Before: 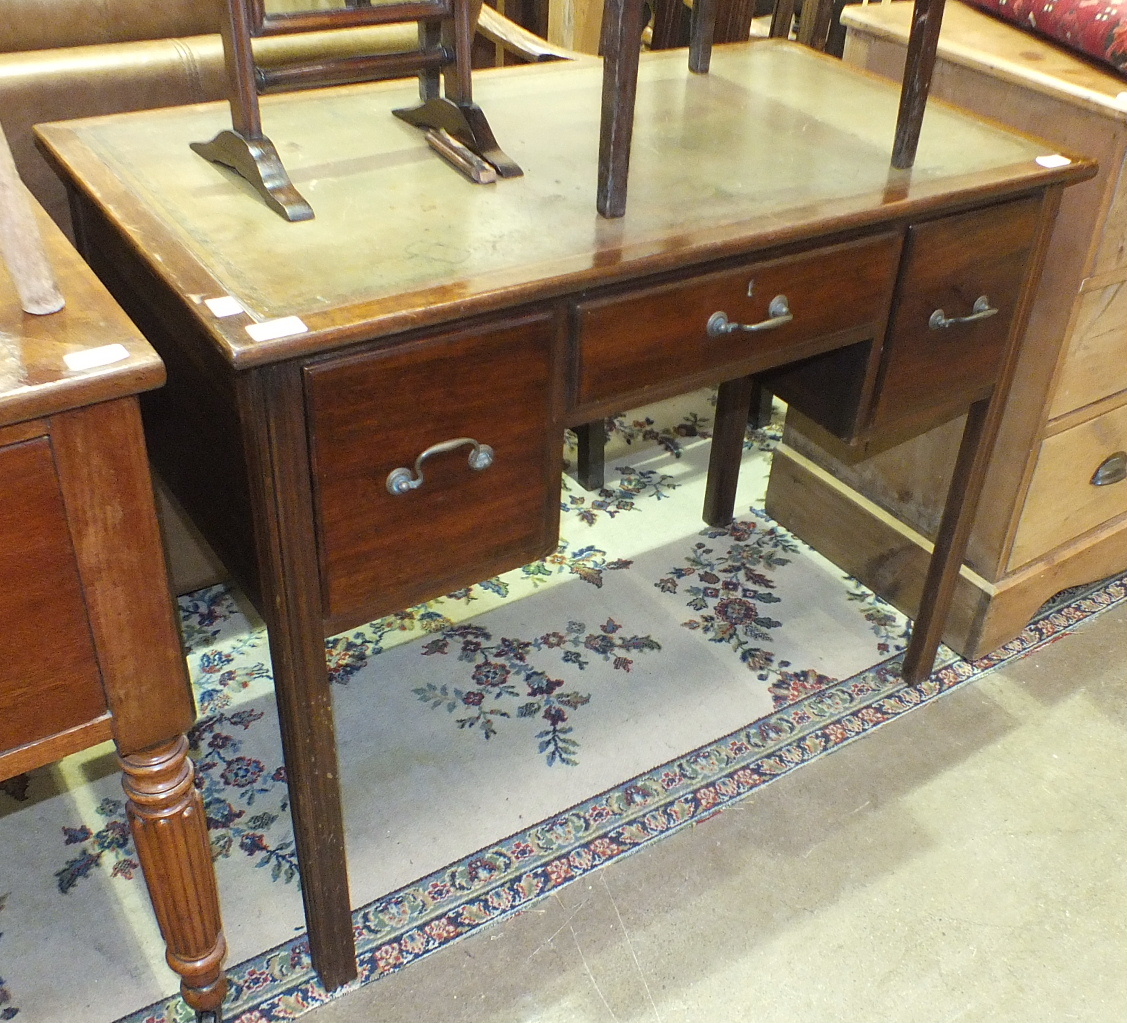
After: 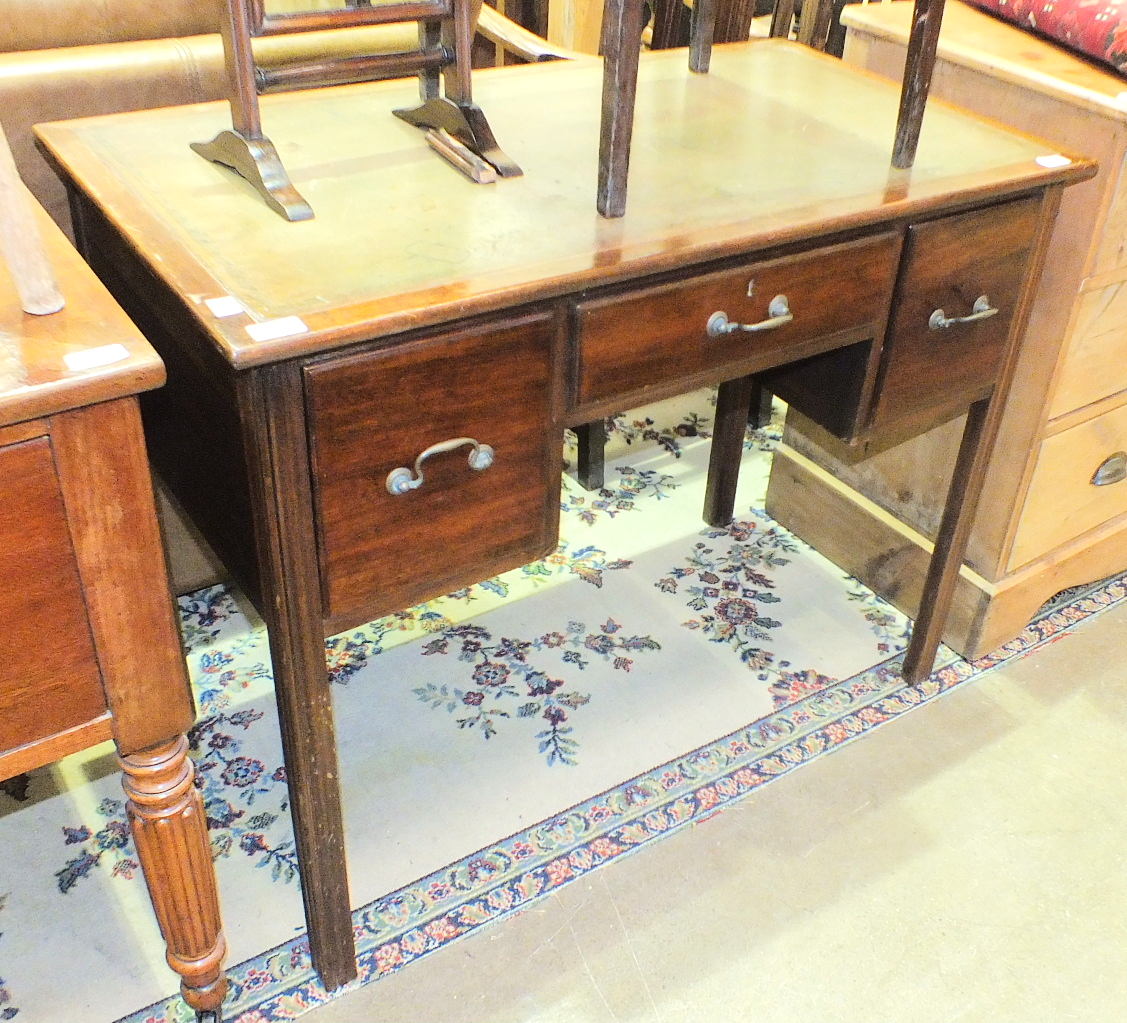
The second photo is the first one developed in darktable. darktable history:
tone equalizer: -7 EV 0.15 EV, -6 EV 0.606 EV, -5 EV 1.18 EV, -4 EV 1.3 EV, -3 EV 1.13 EV, -2 EV 0.6 EV, -1 EV 0.149 EV, edges refinement/feathering 500, mask exposure compensation -1.57 EV, preserve details no
